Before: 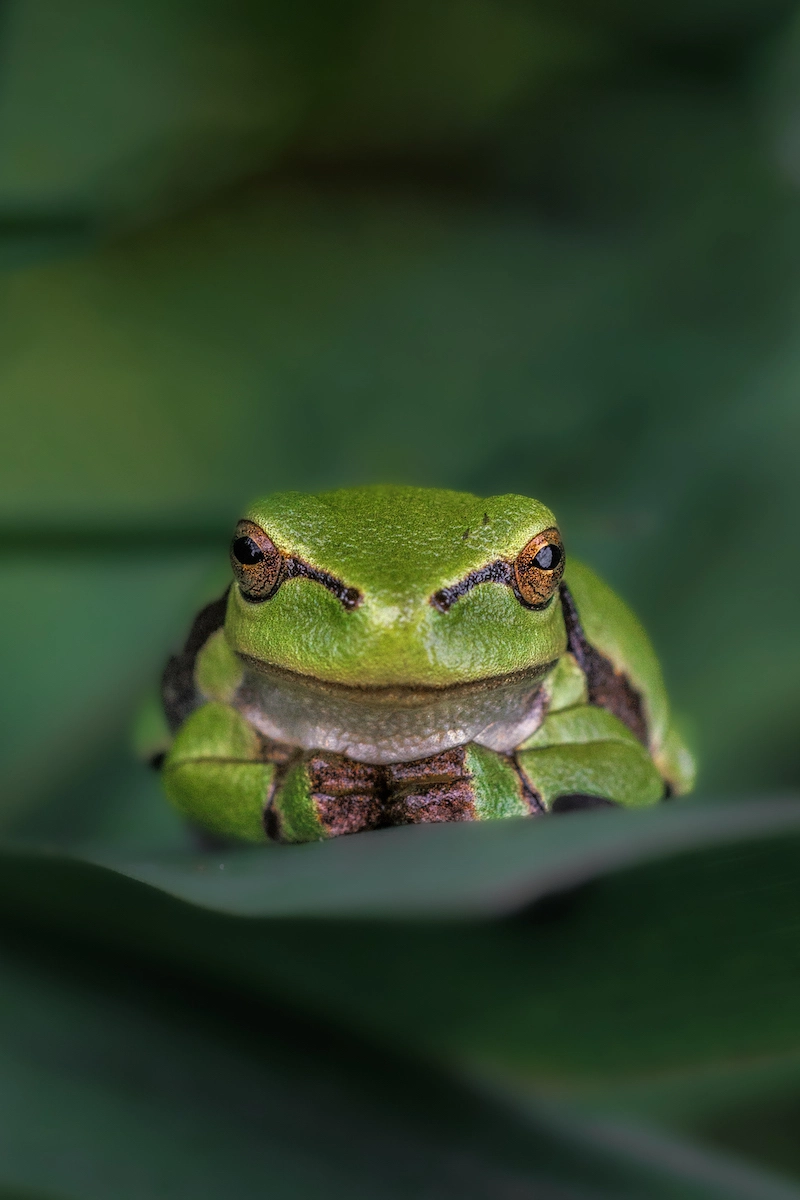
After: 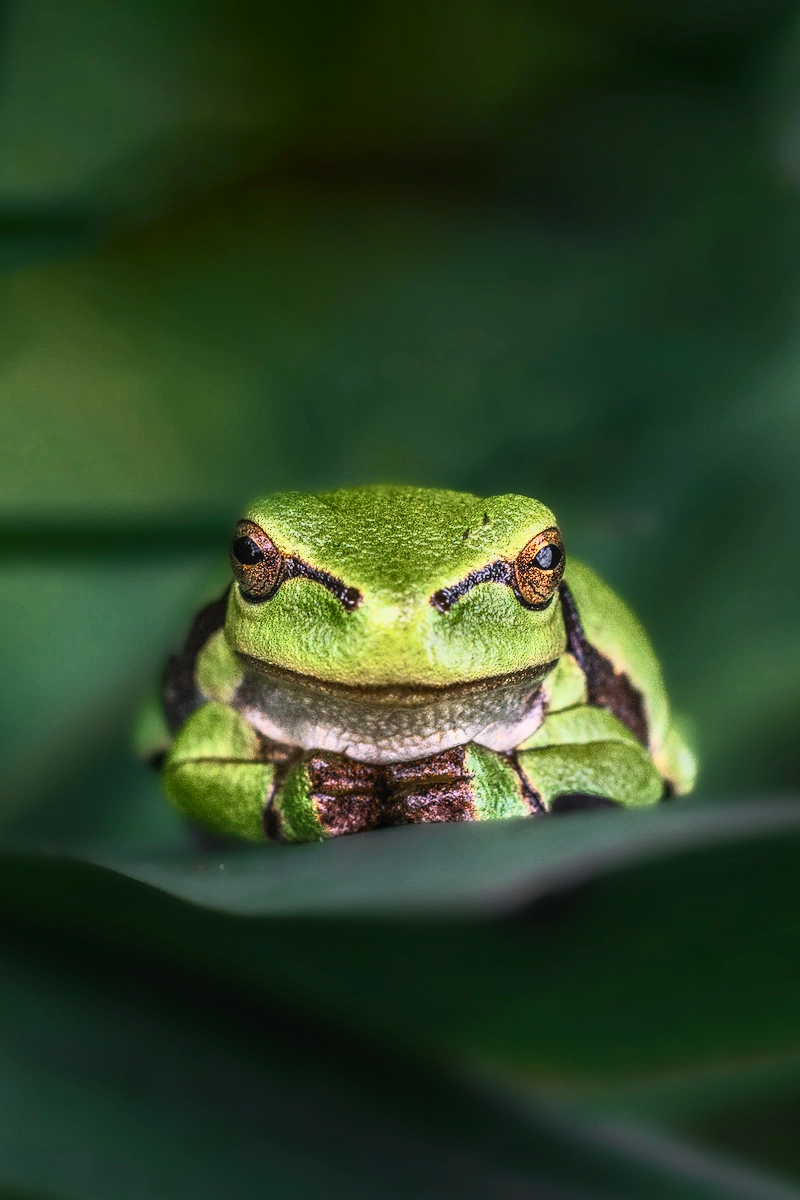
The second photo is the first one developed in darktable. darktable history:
contrast brightness saturation: contrast 0.62, brightness 0.34, saturation 0.14
local contrast: detail 110%
